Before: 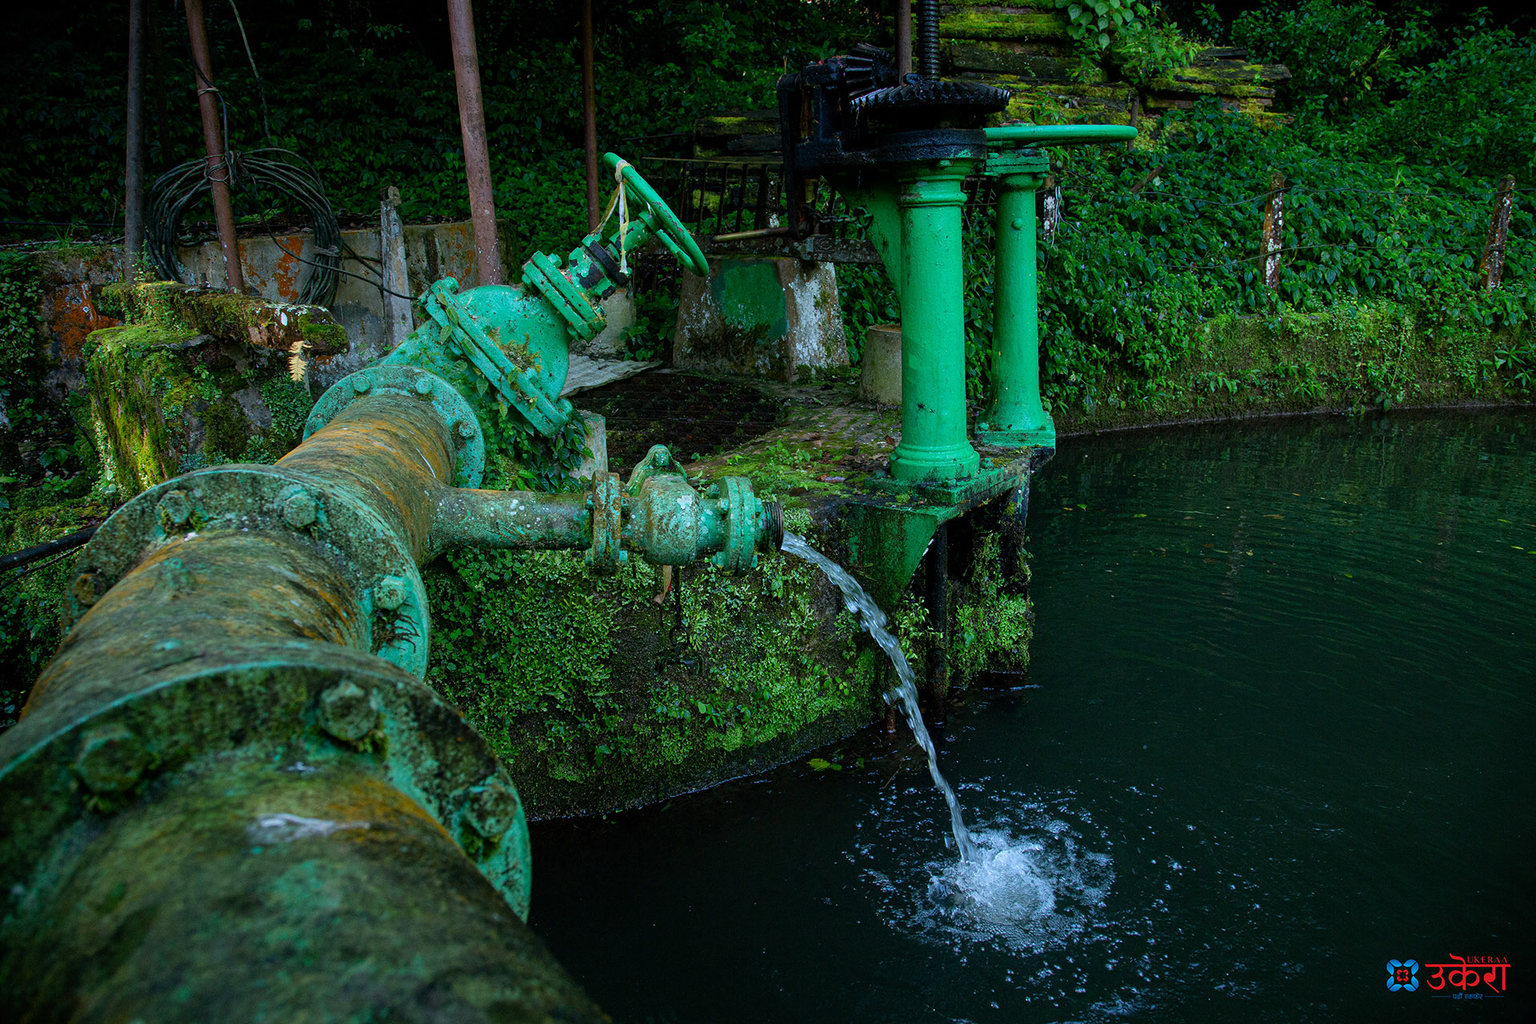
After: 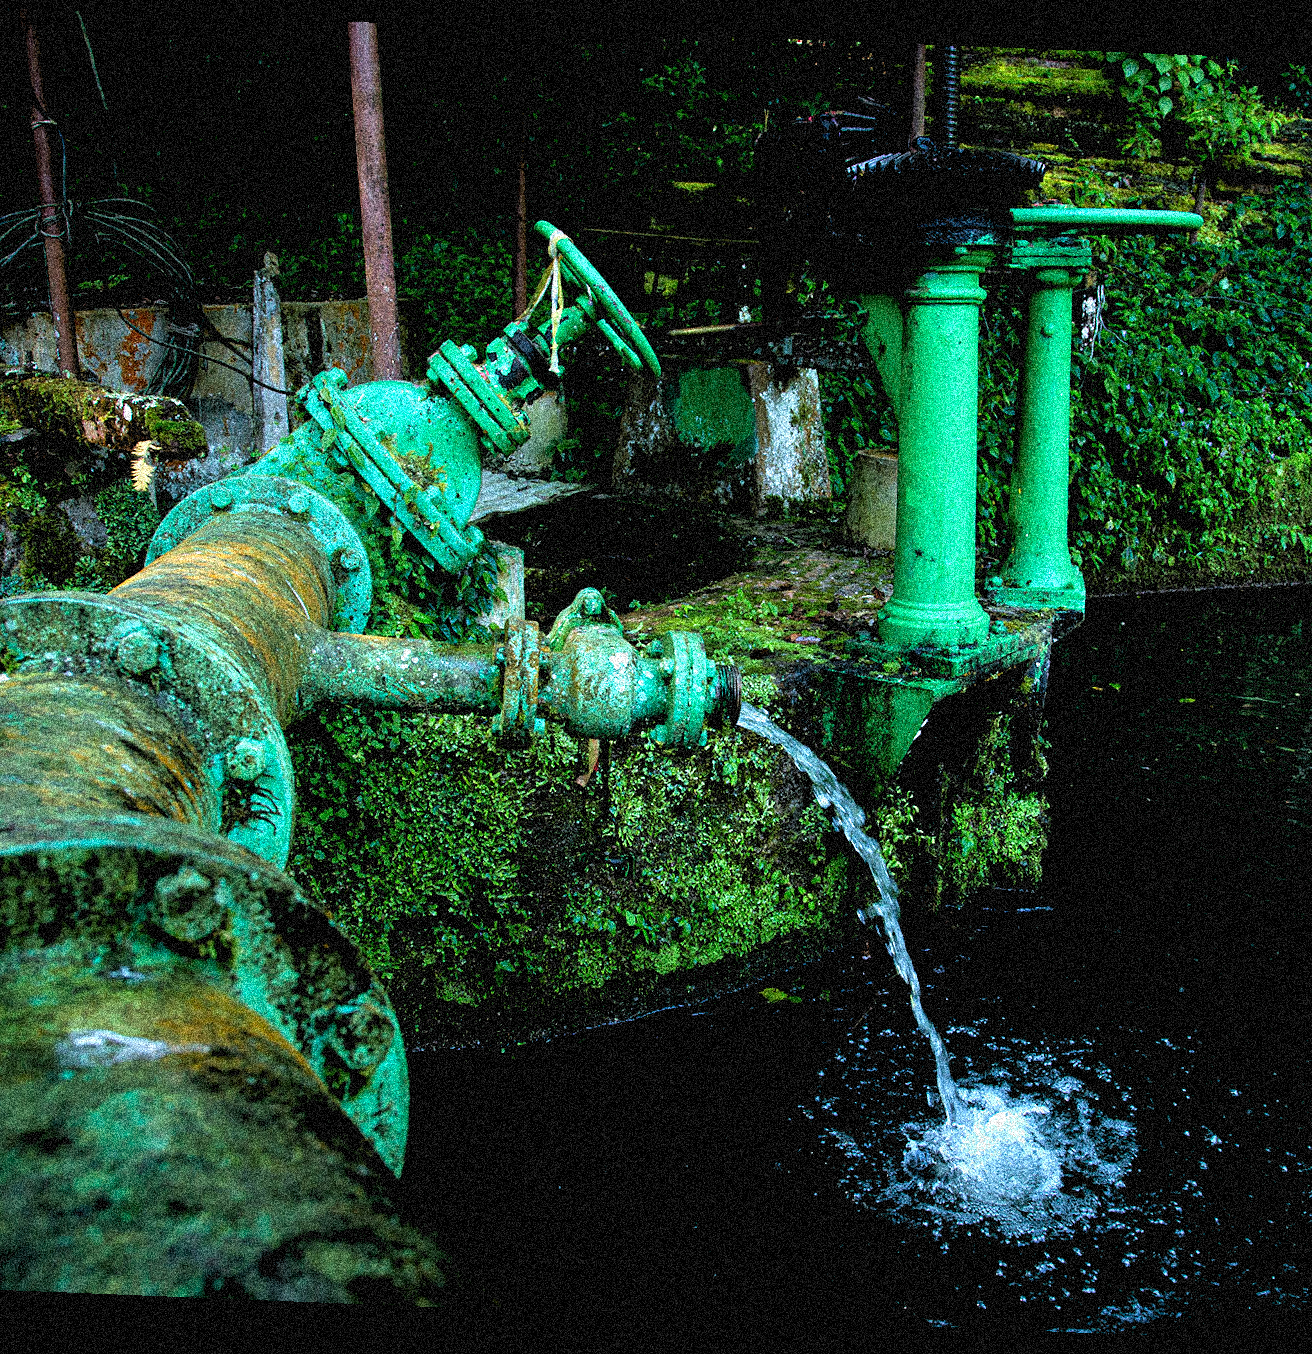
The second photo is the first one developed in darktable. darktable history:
grain: coarseness 3.75 ISO, strength 100%, mid-tones bias 0%
exposure: black level correction 0, exposure 0.9 EV, compensate highlight preservation false
crop and rotate: left 13.342%, right 19.991%
velvia: on, module defaults
rotate and perspective: rotation 2.27°, automatic cropping off
tone equalizer: on, module defaults
rgb levels: levels [[0.034, 0.472, 0.904], [0, 0.5, 1], [0, 0.5, 1]]
